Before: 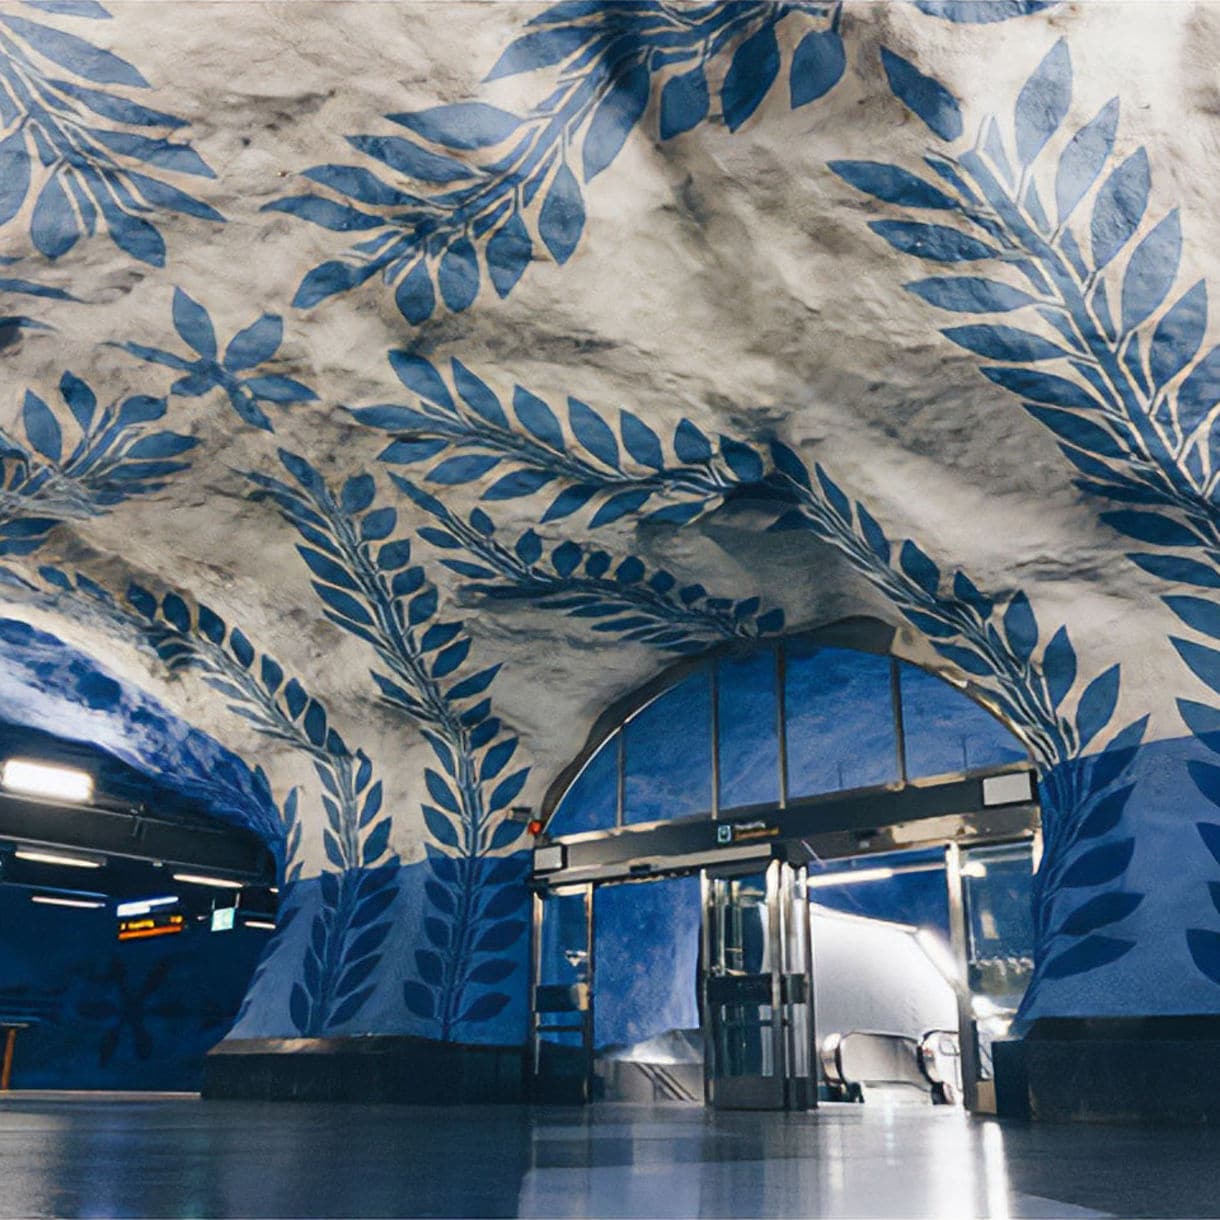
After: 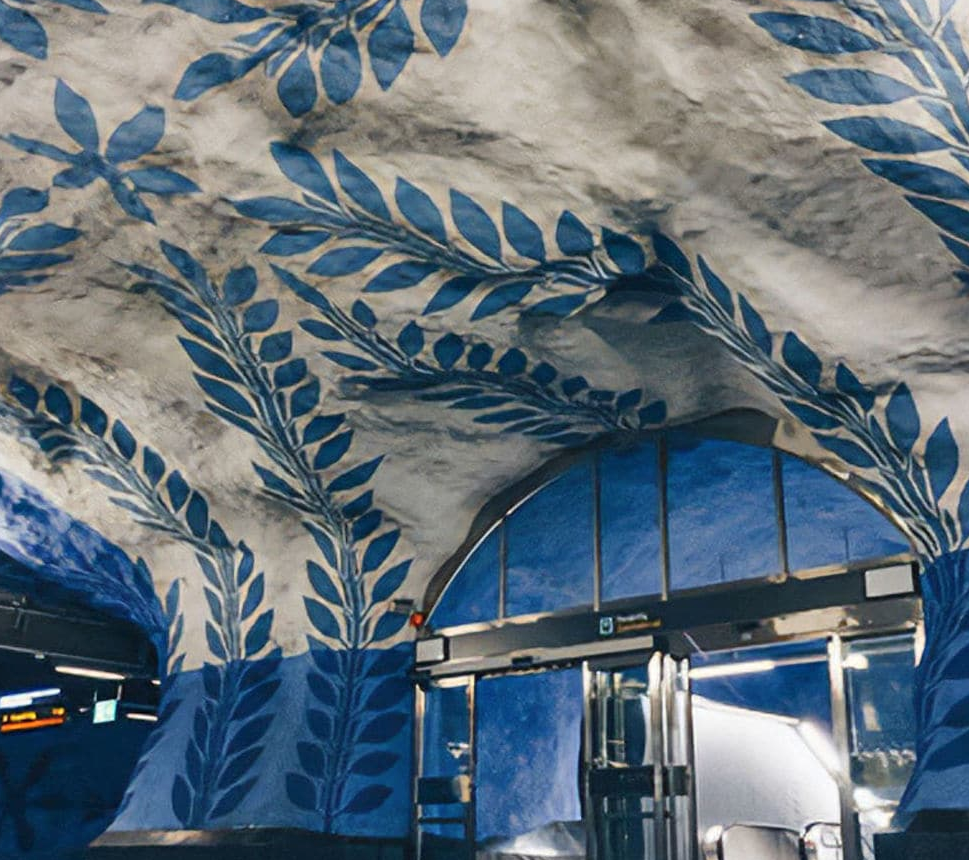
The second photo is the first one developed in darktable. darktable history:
crop: left 9.706%, top 17.095%, right 10.787%, bottom 12.34%
shadows and highlights: shadows 31.78, highlights -32.18, soften with gaussian
